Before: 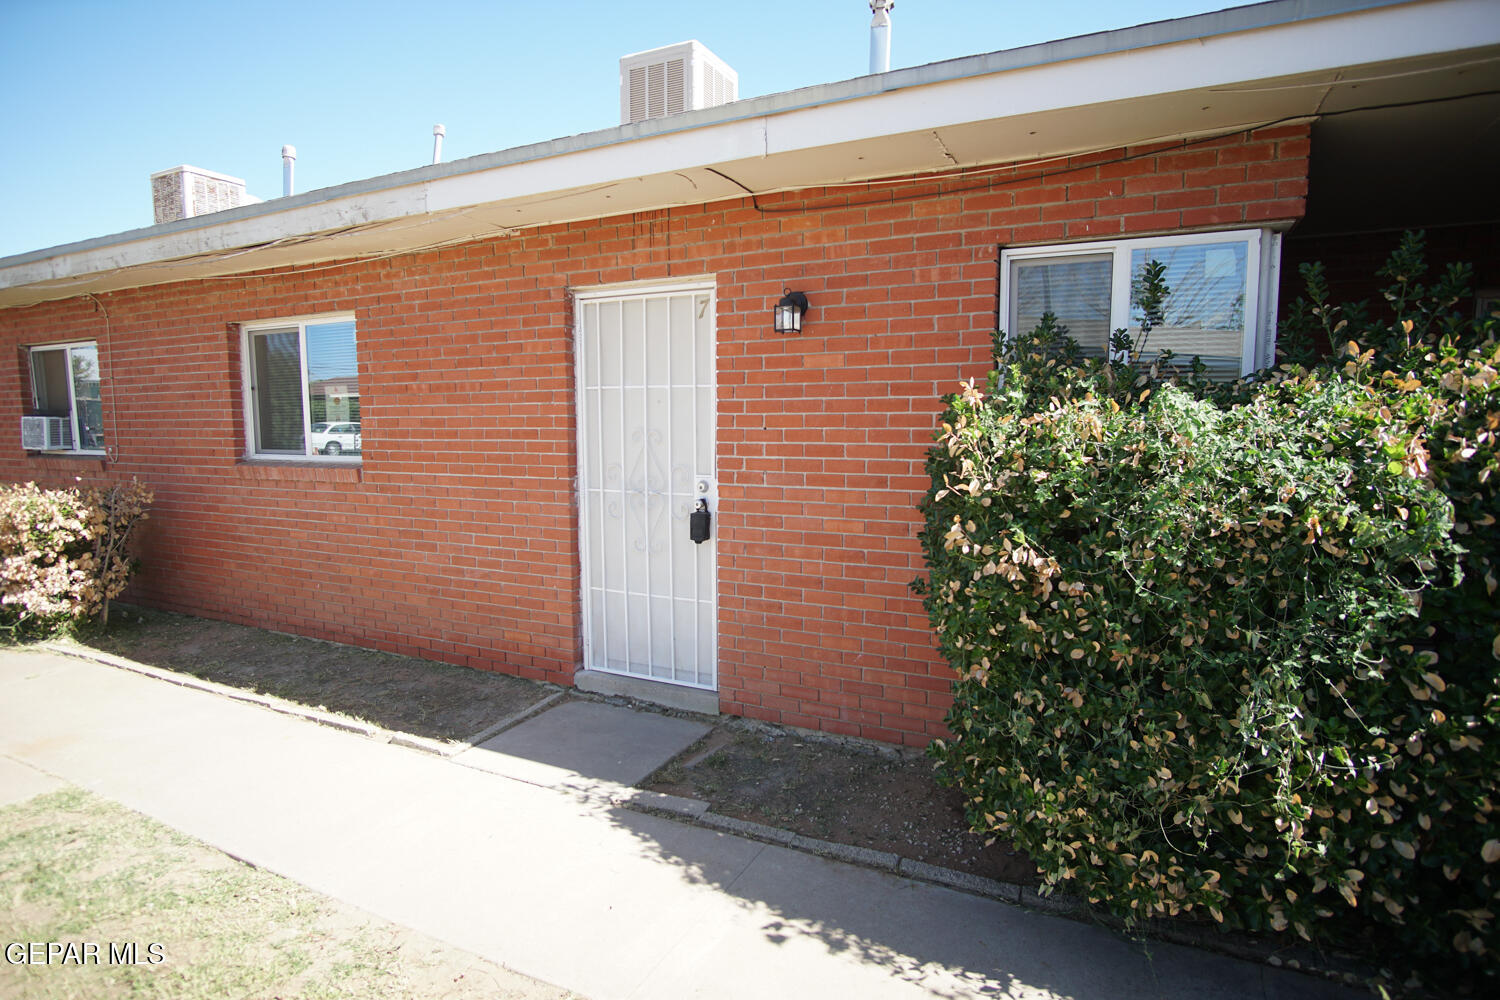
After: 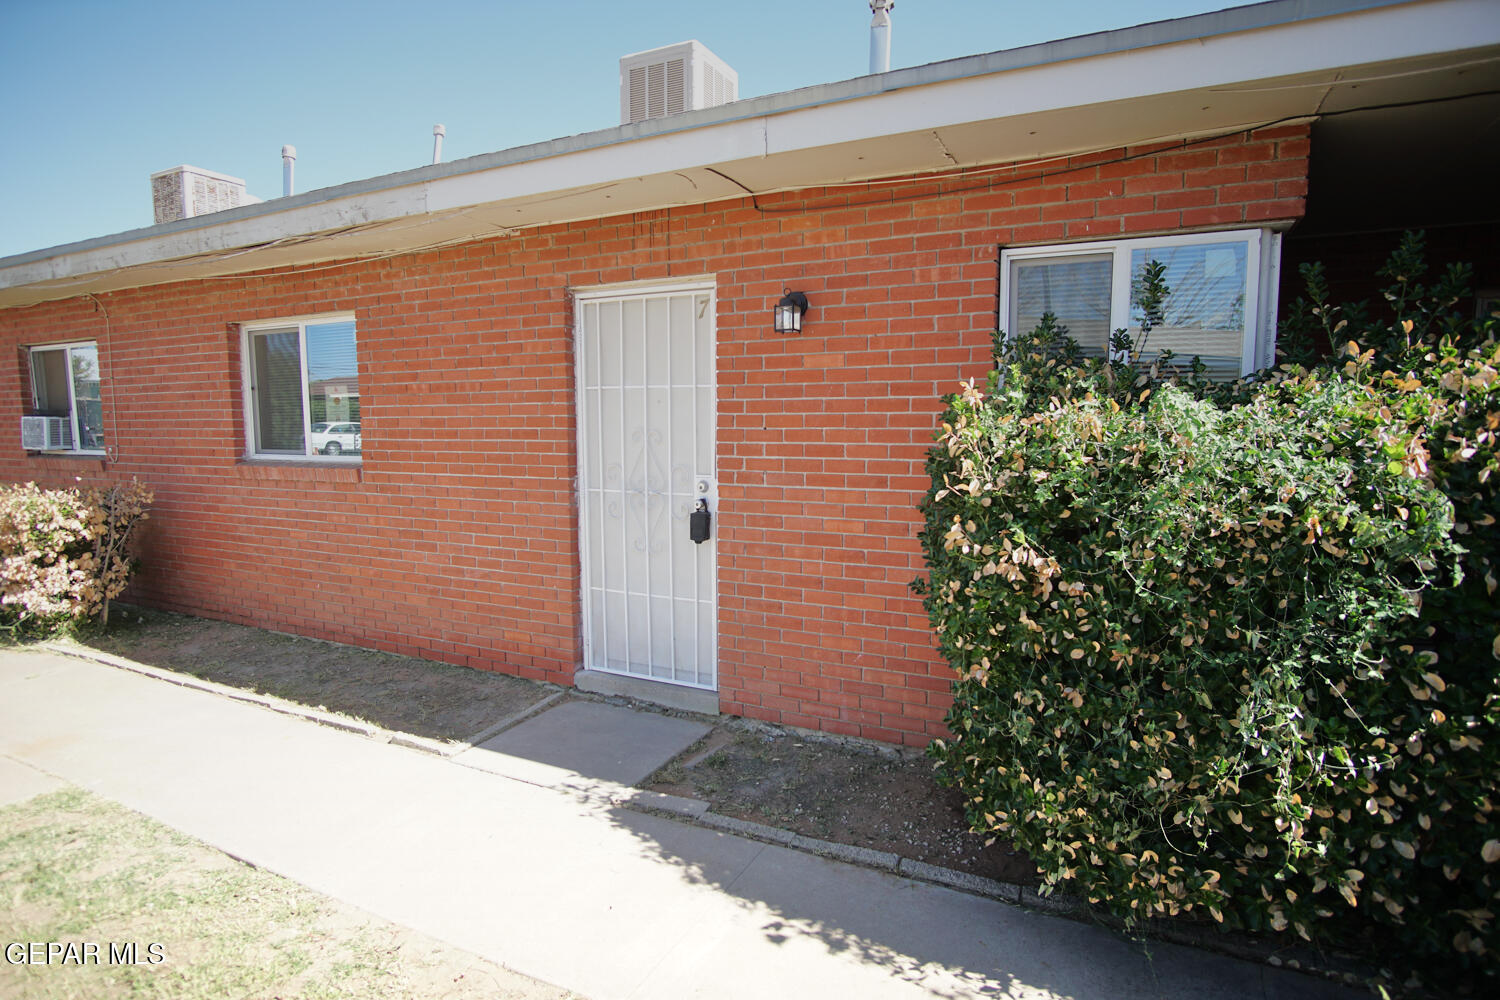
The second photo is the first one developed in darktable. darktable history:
tone equalizer: -8 EV 0.001 EV, -7 EV -0.004 EV, -6 EV 0.009 EV, -5 EV 0.032 EV, -4 EV 0.276 EV, -3 EV 0.644 EV, -2 EV 0.584 EV, -1 EV 0.187 EV, +0 EV 0.024 EV
graduated density: on, module defaults
